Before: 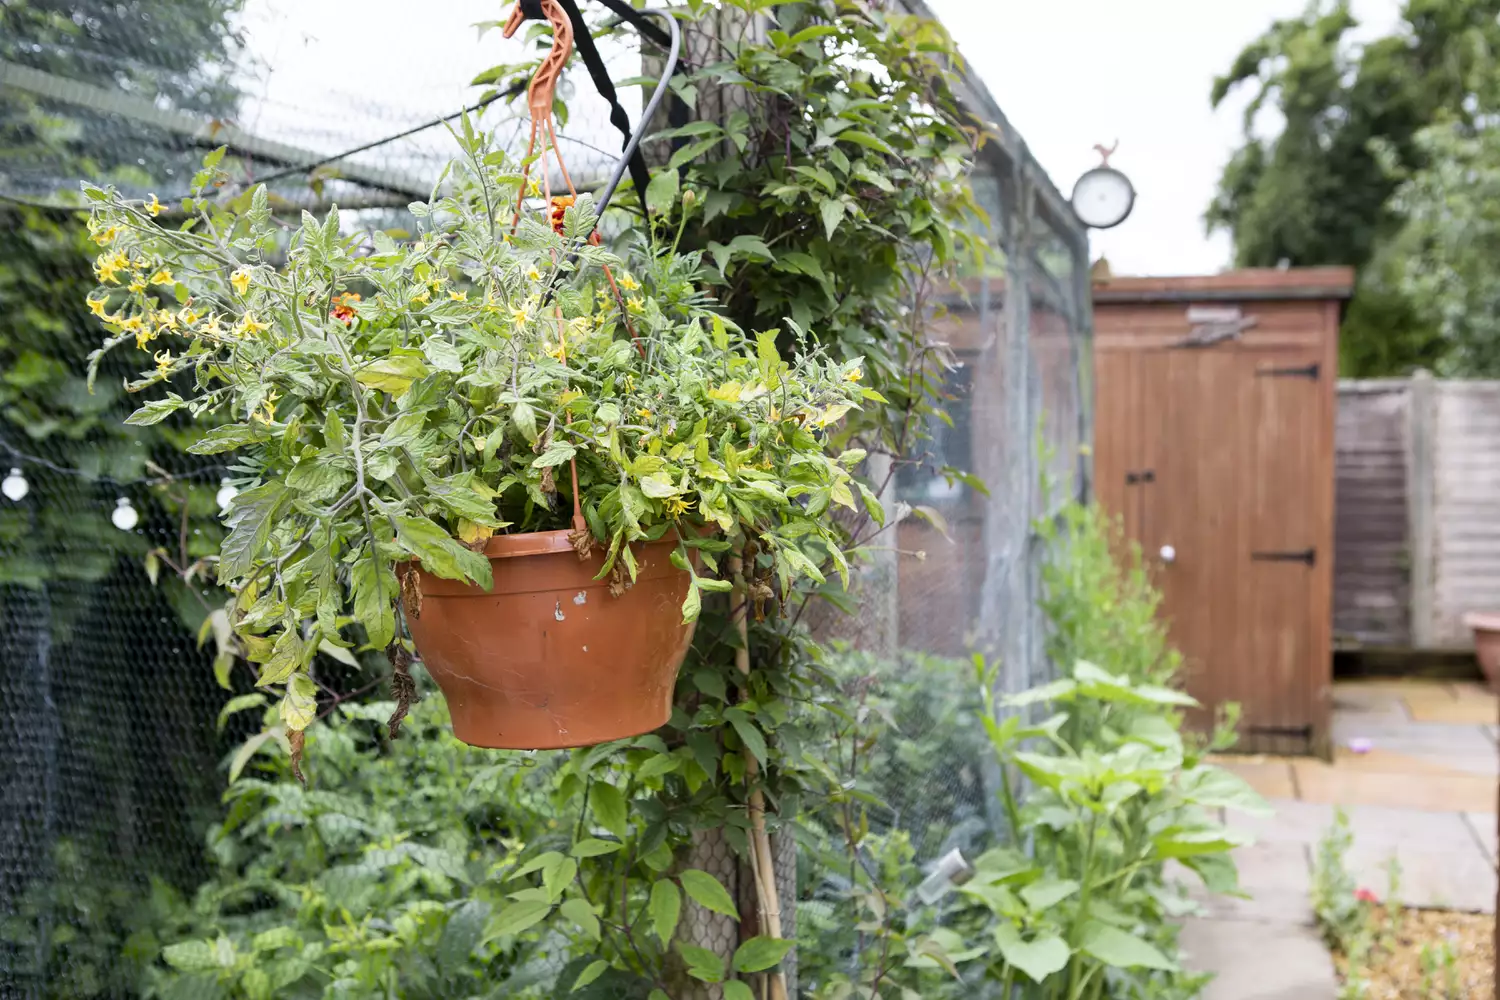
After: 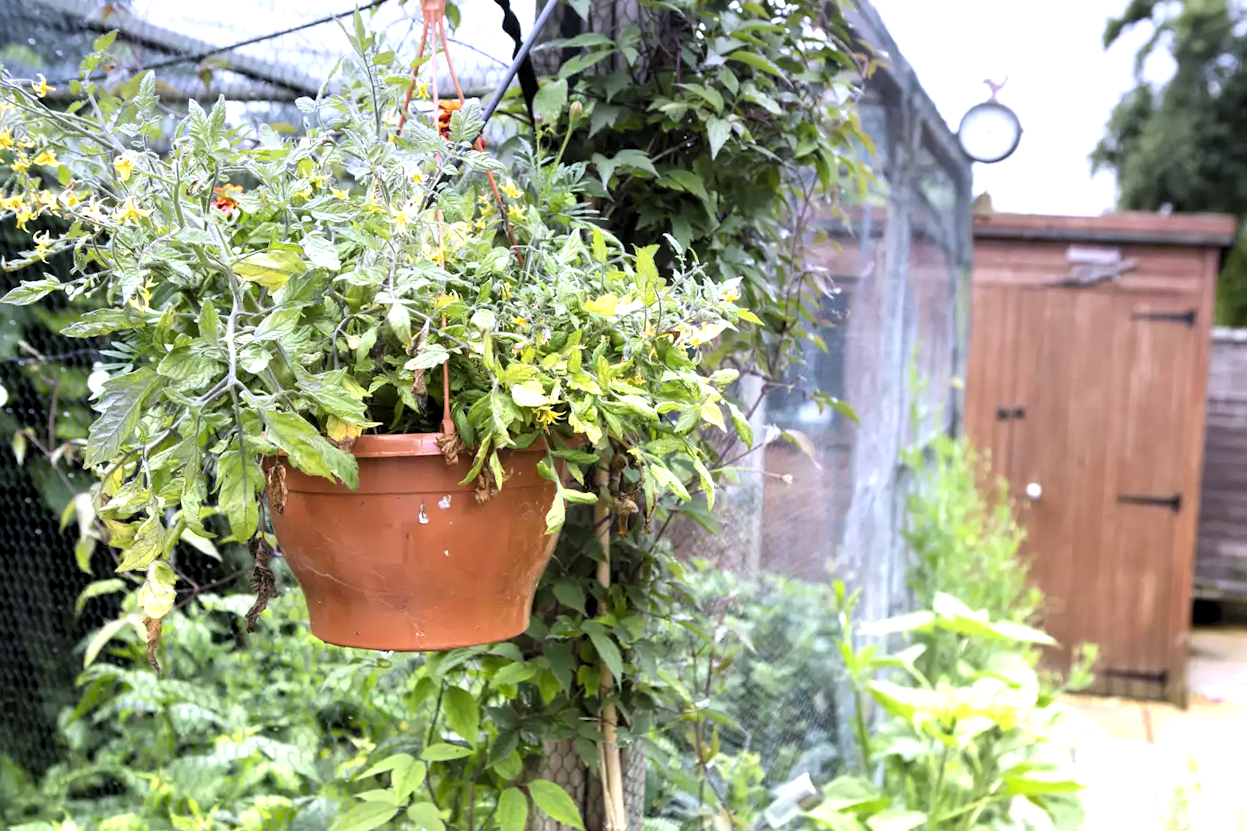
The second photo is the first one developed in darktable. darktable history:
crop and rotate: angle -3.27°, left 5.211%, top 5.211%, right 4.607%, bottom 4.607%
graduated density: hue 238.83°, saturation 50%
exposure: black level correction 0, exposure 0.68 EV, compensate exposure bias true, compensate highlight preservation false
levels: levels [0.055, 0.477, 0.9]
